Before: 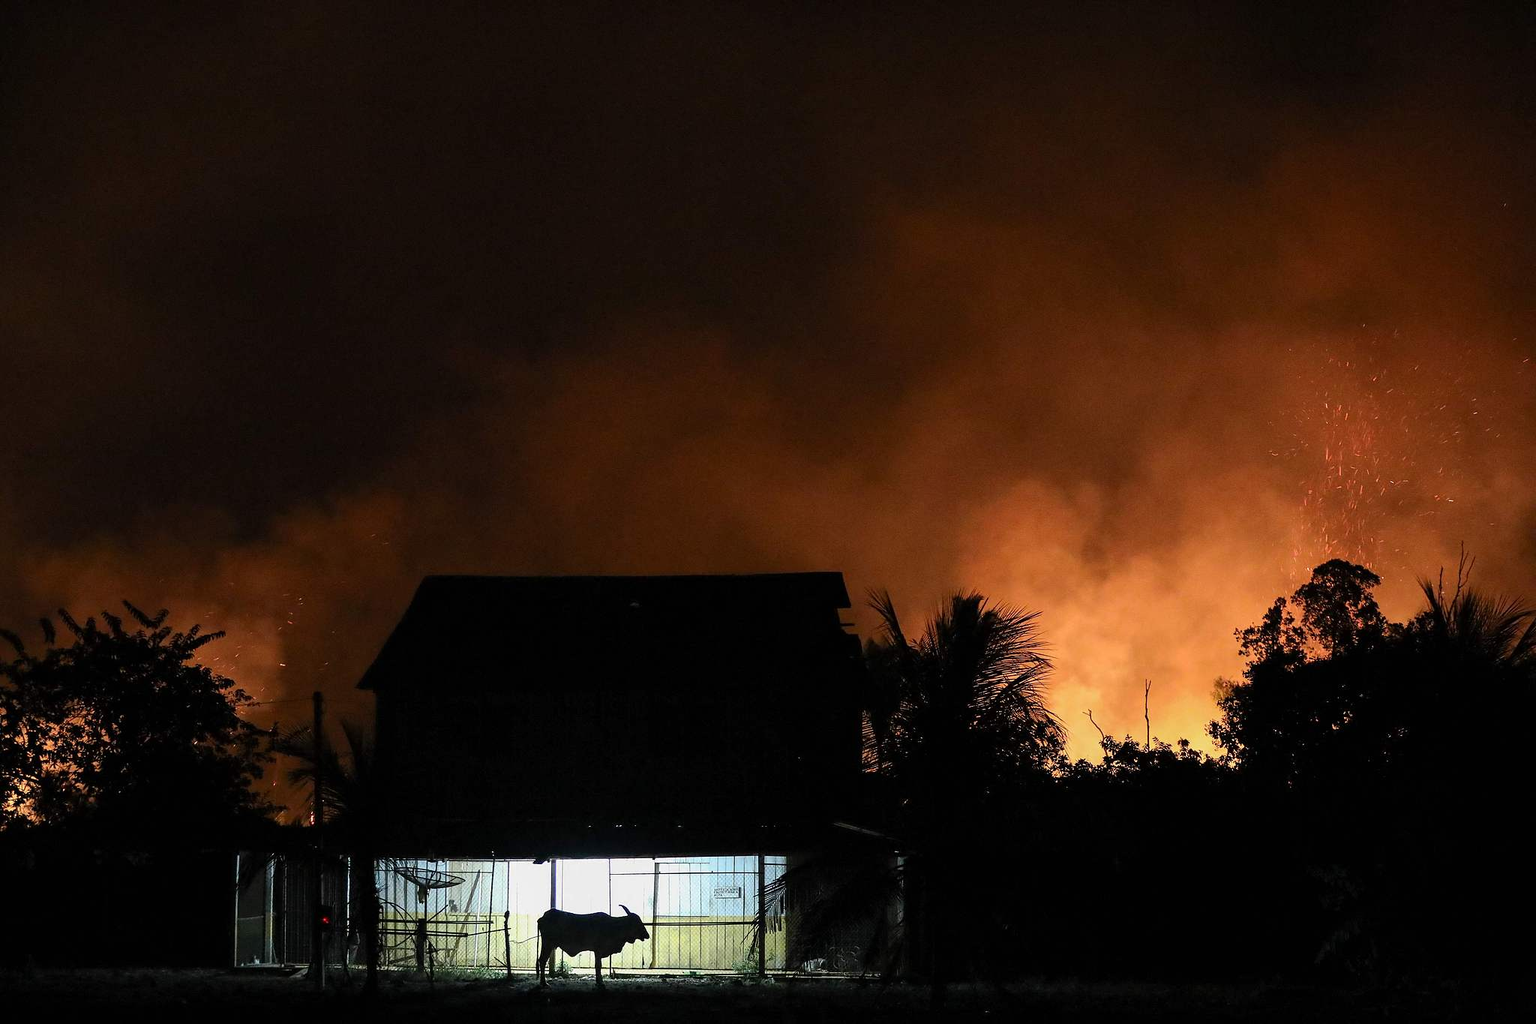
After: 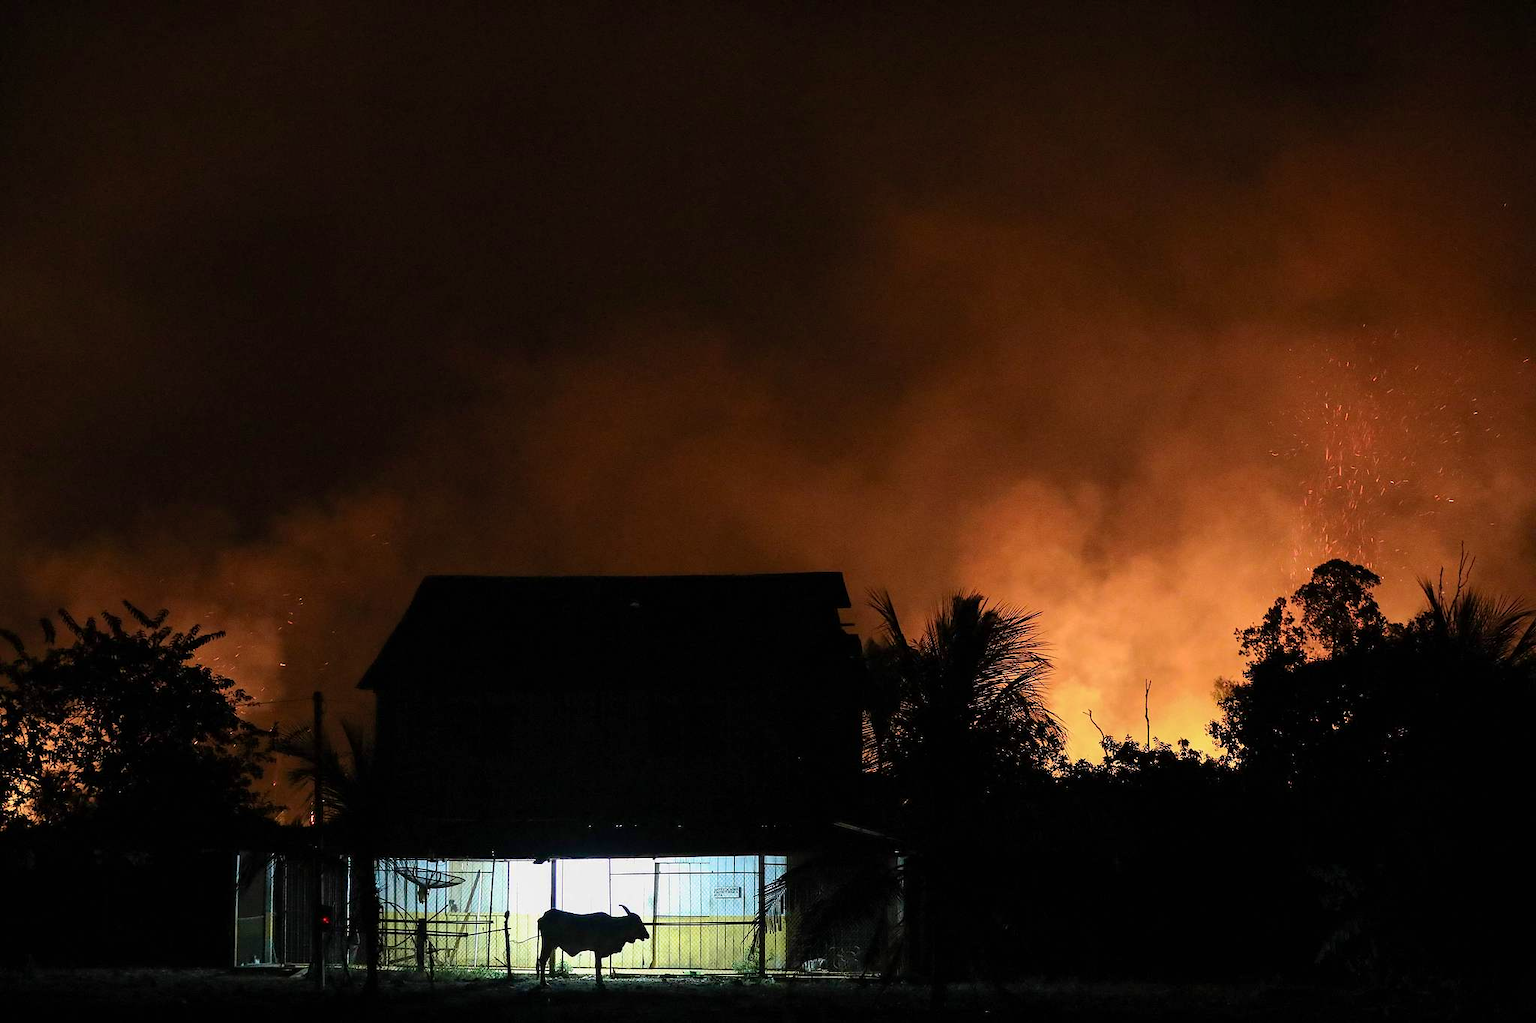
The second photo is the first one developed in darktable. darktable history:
velvia: strength 49.89%
